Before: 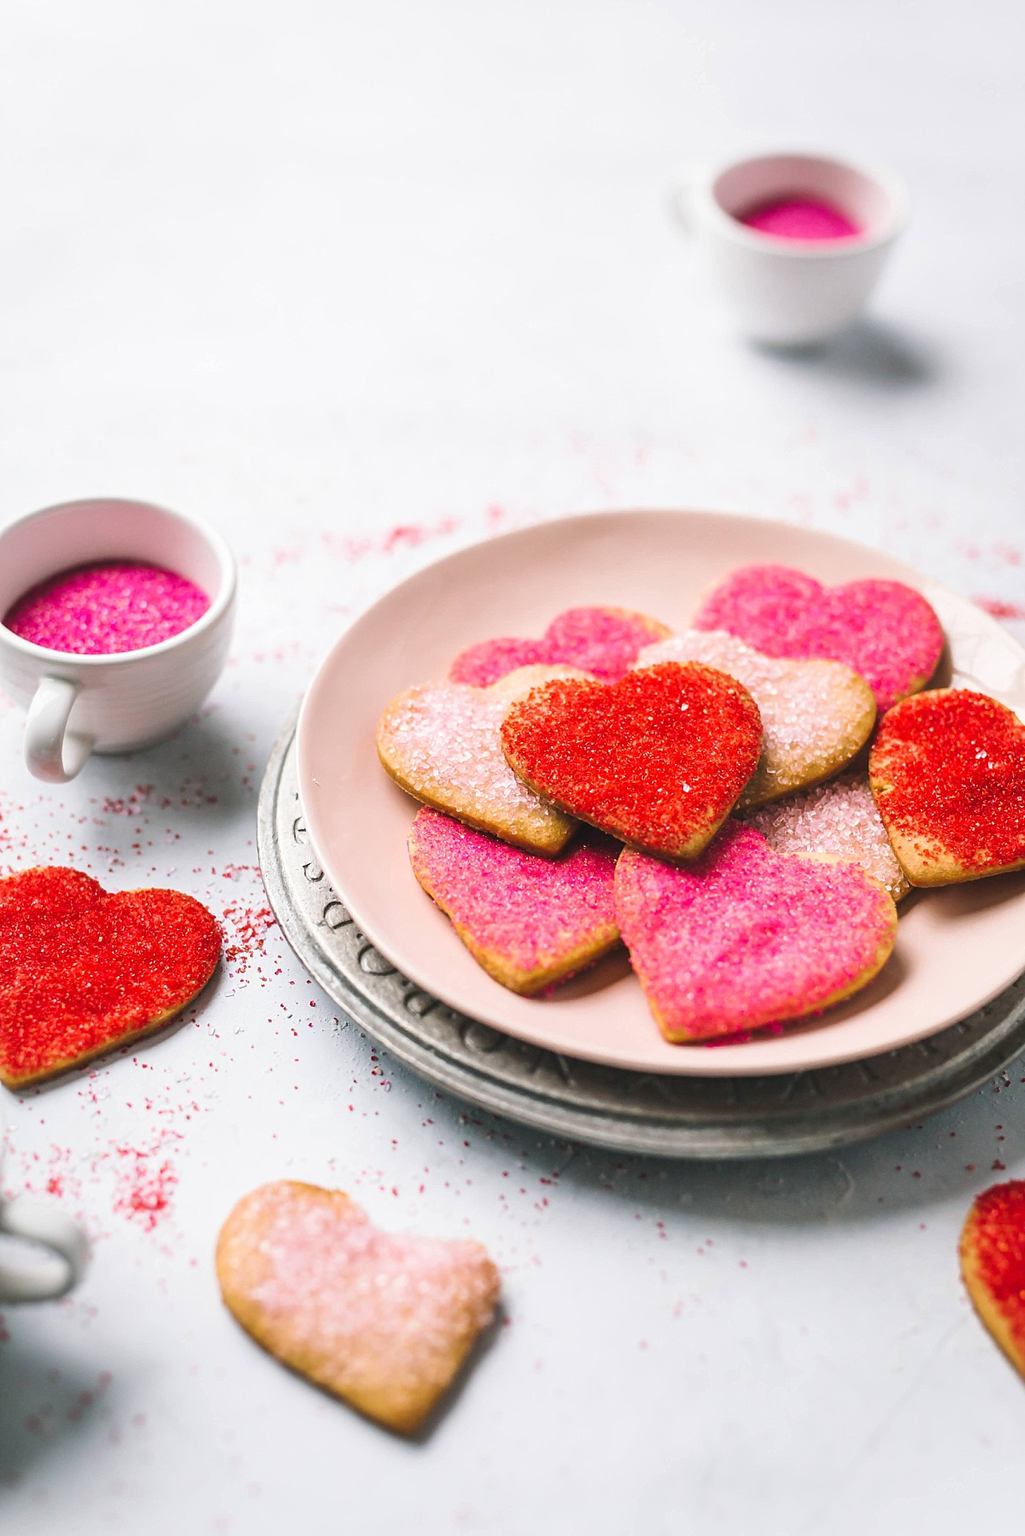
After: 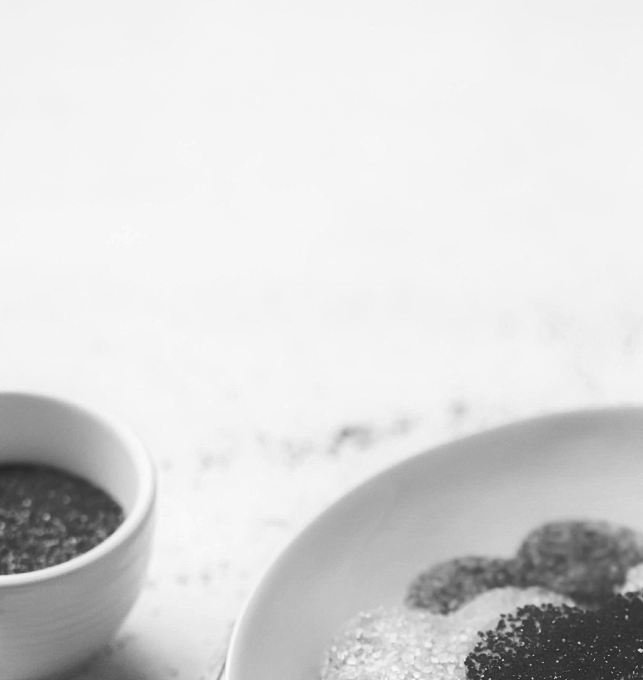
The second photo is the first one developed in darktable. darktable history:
monochrome: a -11.7, b 1.62, size 0.5, highlights 0.38
contrast equalizer: y [[0.5, 0.5, 0.472, 0.5, 0.5, 0.5], [0.5 ×6], [0.5 ×6], [0 ×6], [0 ×6]]
crop: left 10.121%, top 10.631%, right 36.218%, bottom 51.526%
